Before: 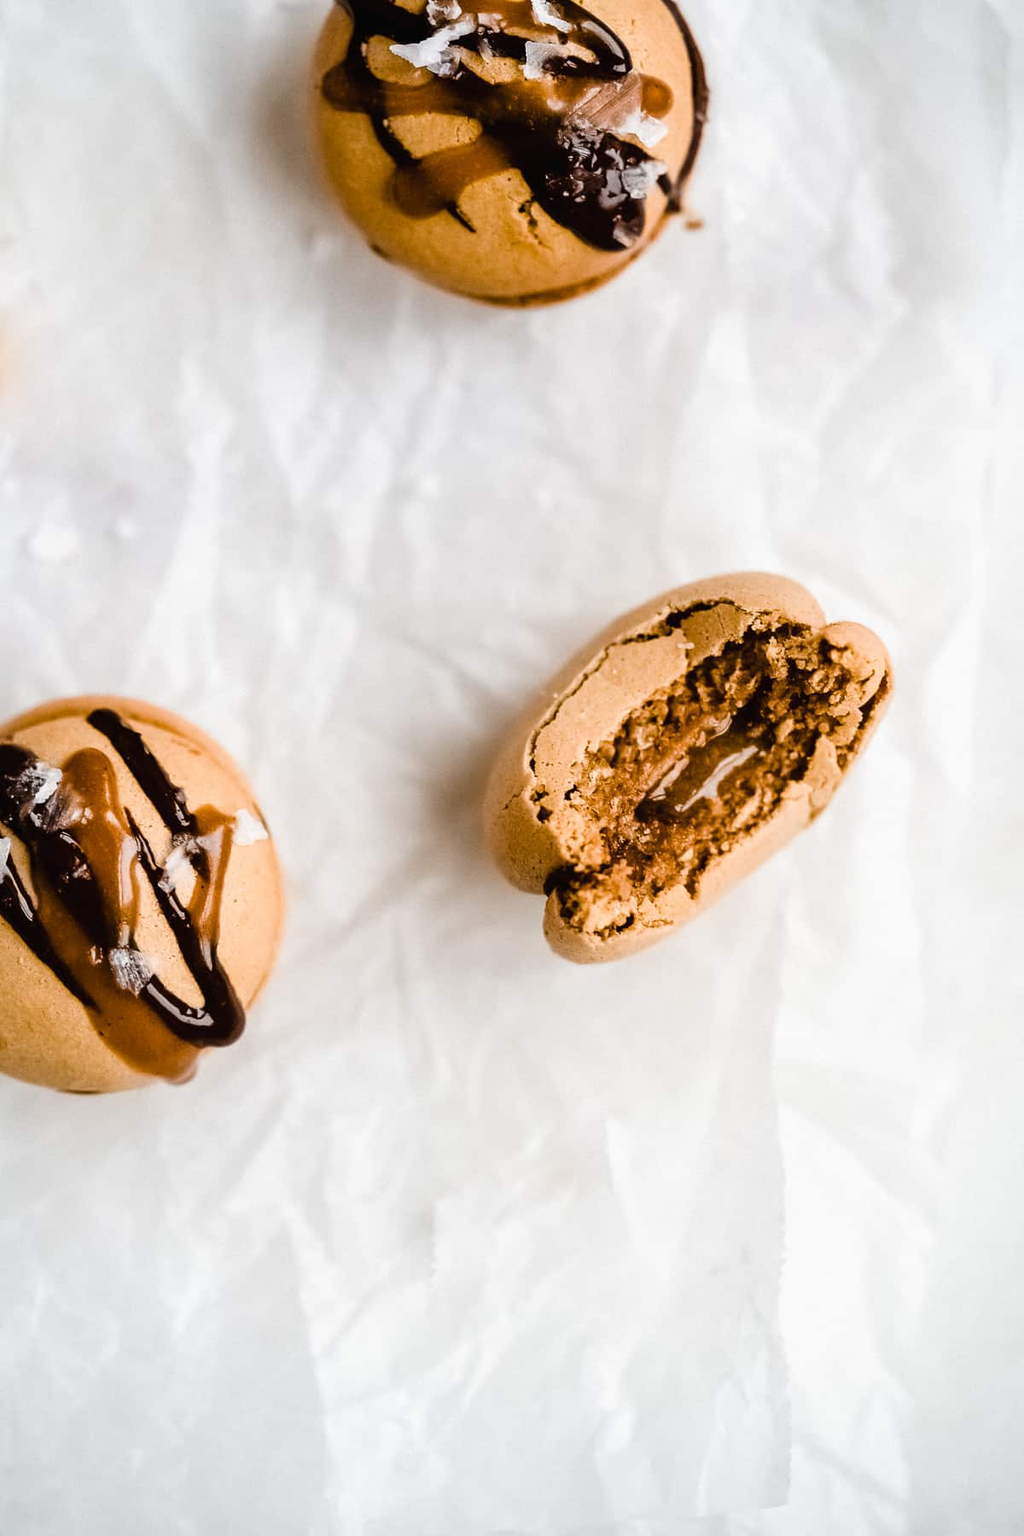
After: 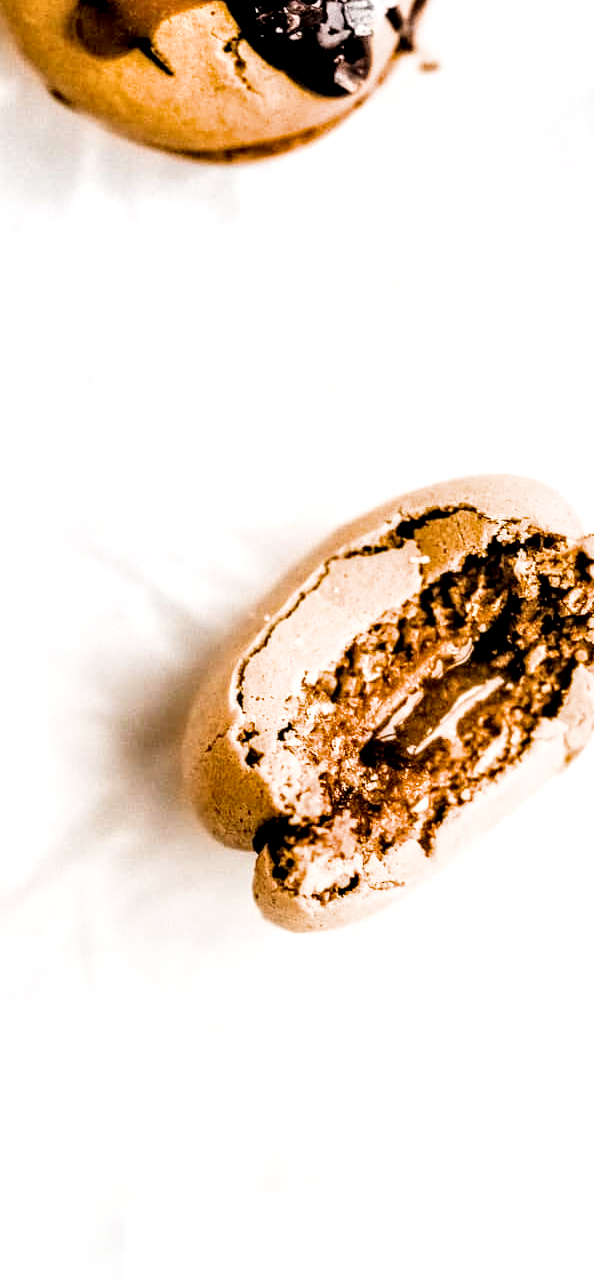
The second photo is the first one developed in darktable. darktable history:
filmic rgb: black relative exposure -5 EV, white relative exposure 3.2 EV, hardness 3.42, contrast 1.2, highlights saturation mix -30%
exposure: black level correction 0, exposure 0.95 EV, compensate exposure bias true, compensate highlight preservation false
local contrast: highlights 60%, shadows 60%, detail 160%
crop: left 32.075%, top 10.976%, right 18.355%, bottom 17.596%
